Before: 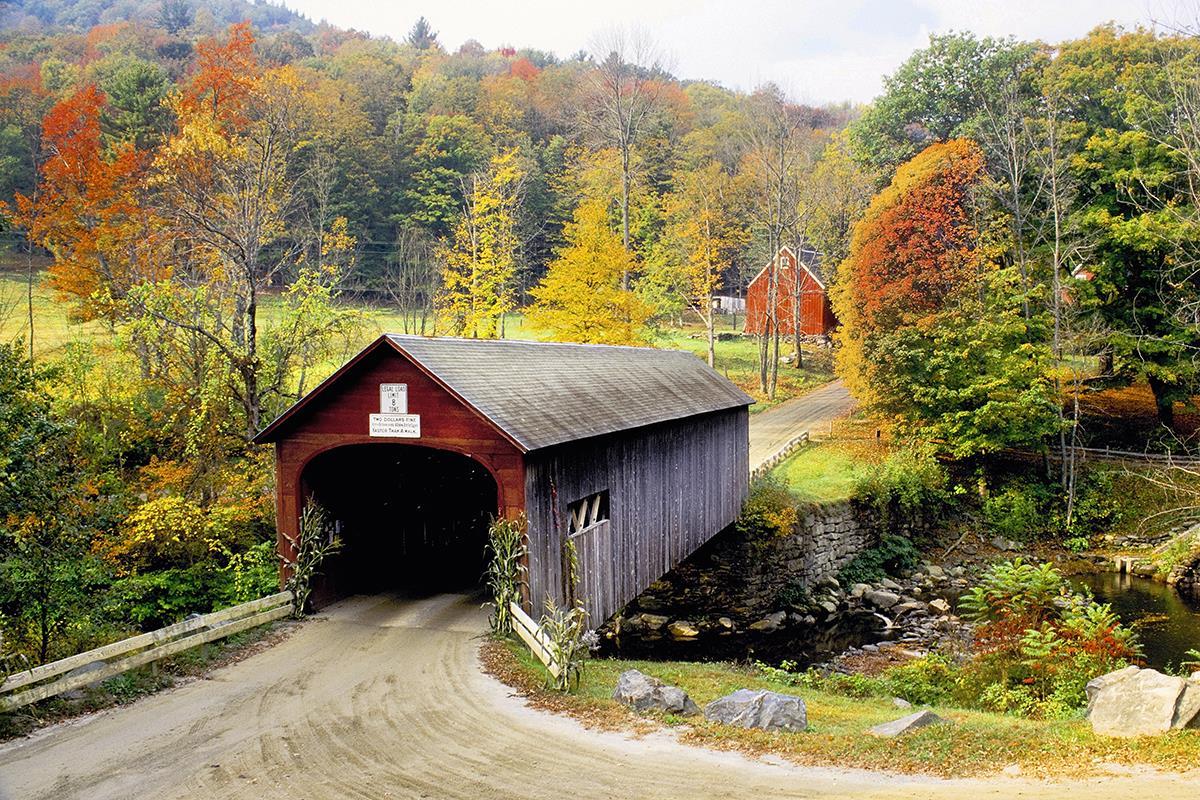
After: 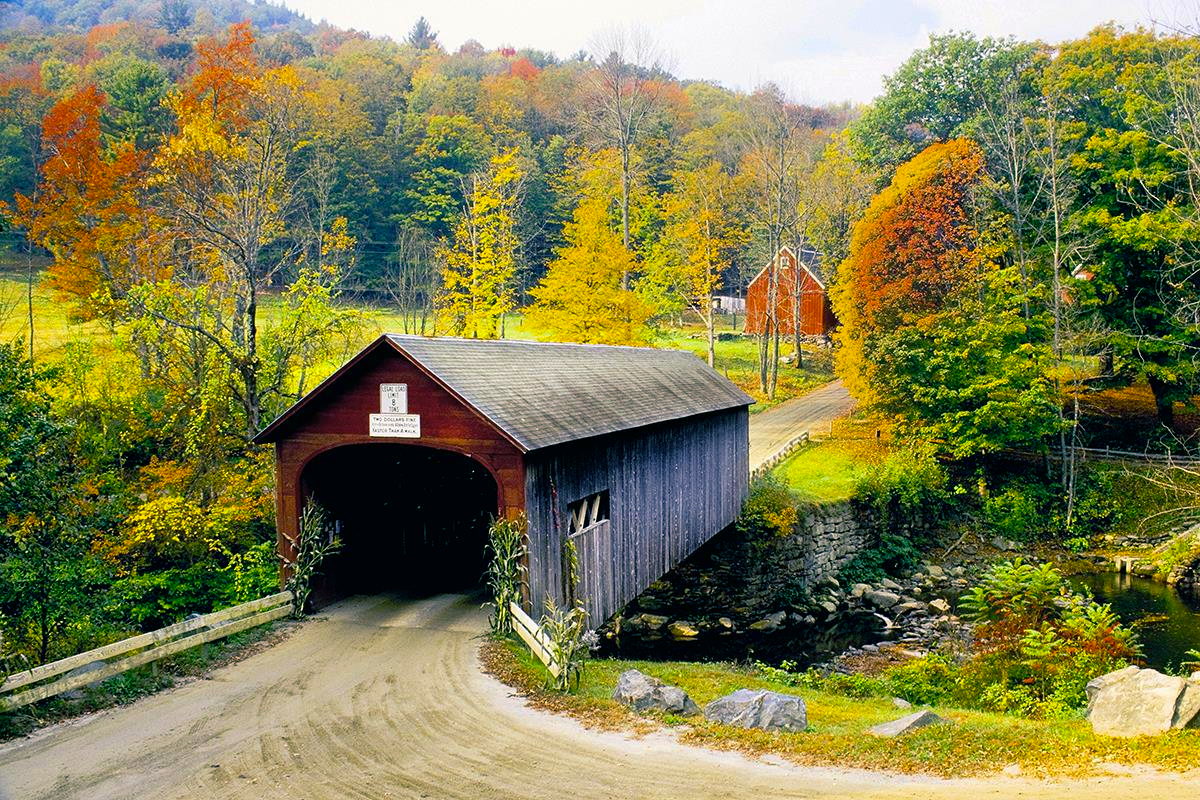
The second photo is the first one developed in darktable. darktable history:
color balance rgb: shadows lift › luminance -28.448%, shadows lift › chroma 10.171%, shadows lift › hue 232°, linear chroma grading › global chroma 14.365%, perceptual saturation grading › global saturation 9.894%, global vibrance 20%
